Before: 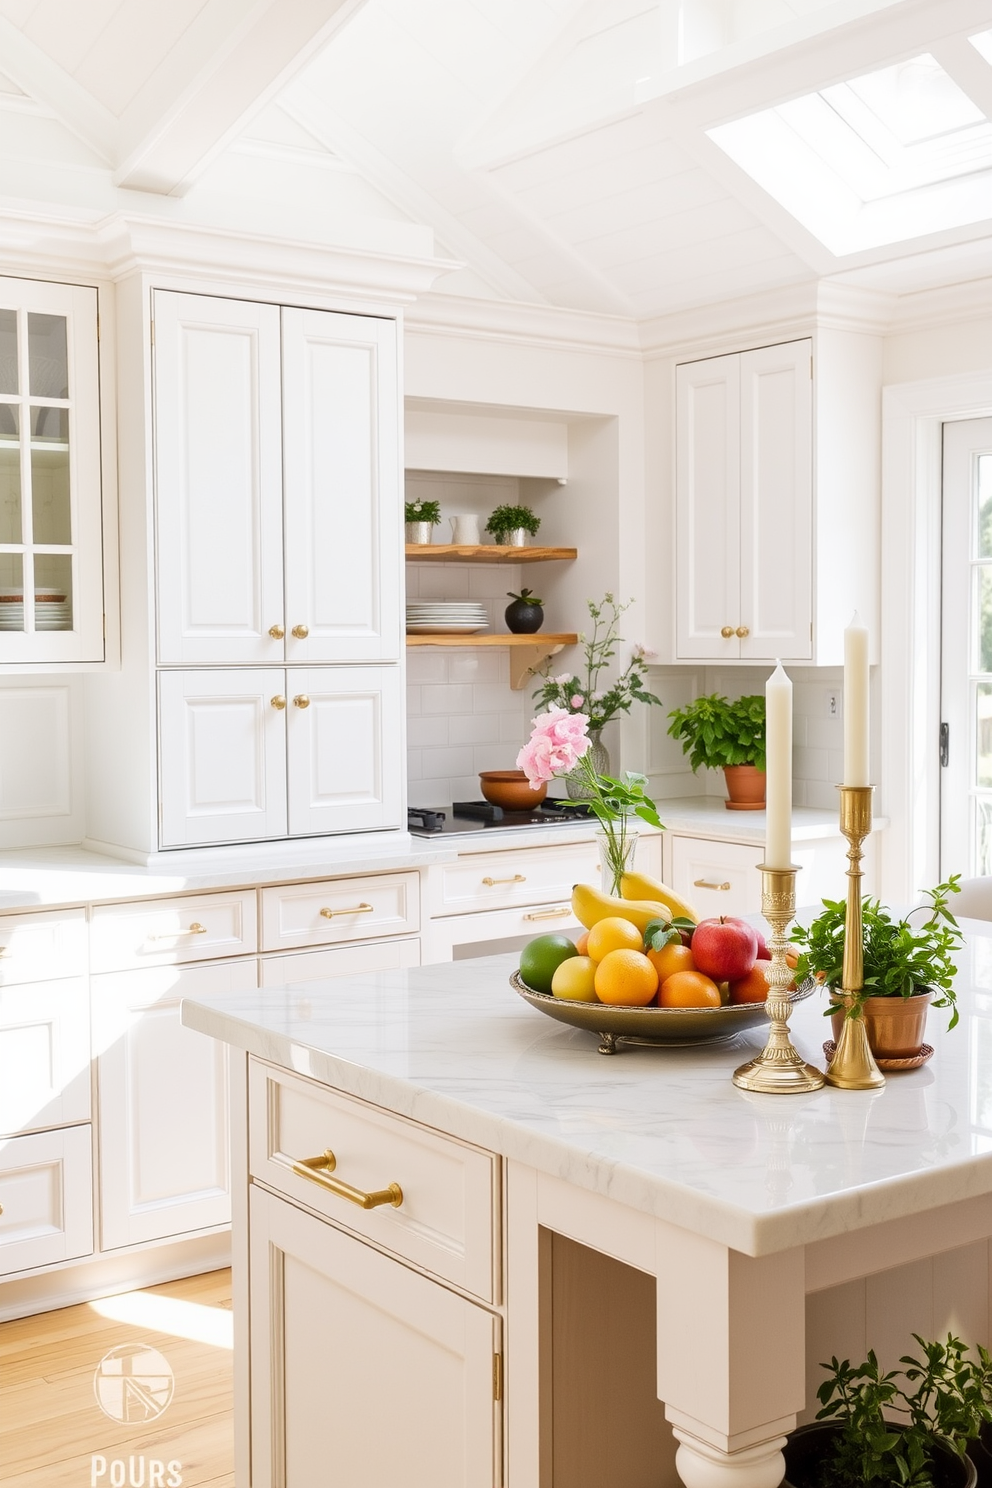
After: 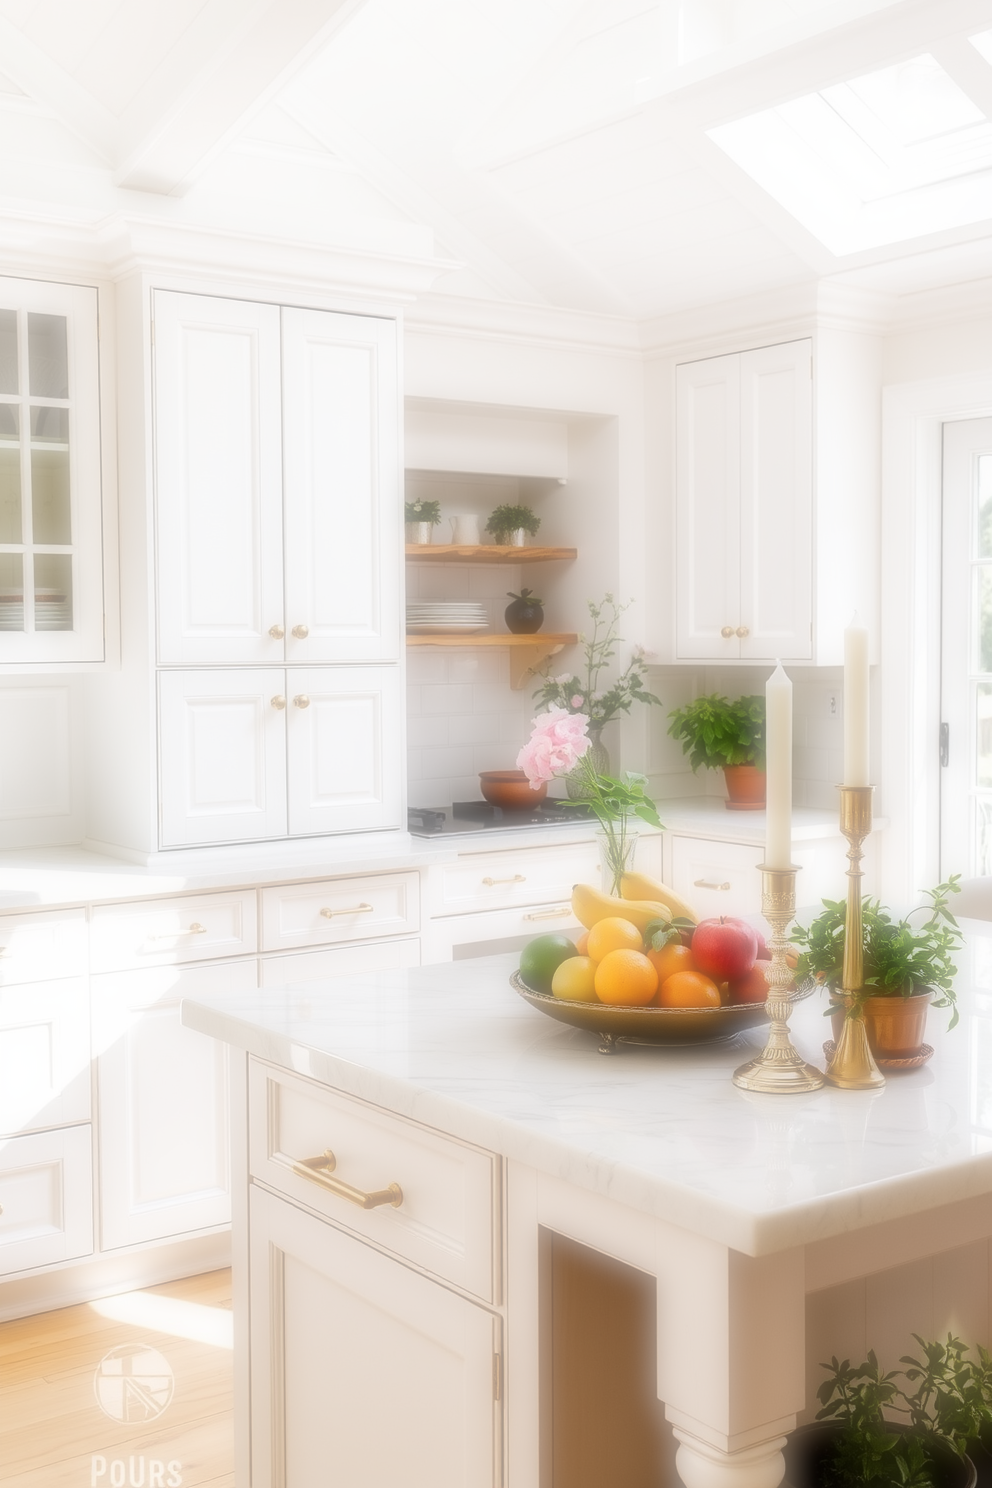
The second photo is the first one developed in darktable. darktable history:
exposure: black level correction 0.001, compensate highlight preservation false
soften: on, module defaults
